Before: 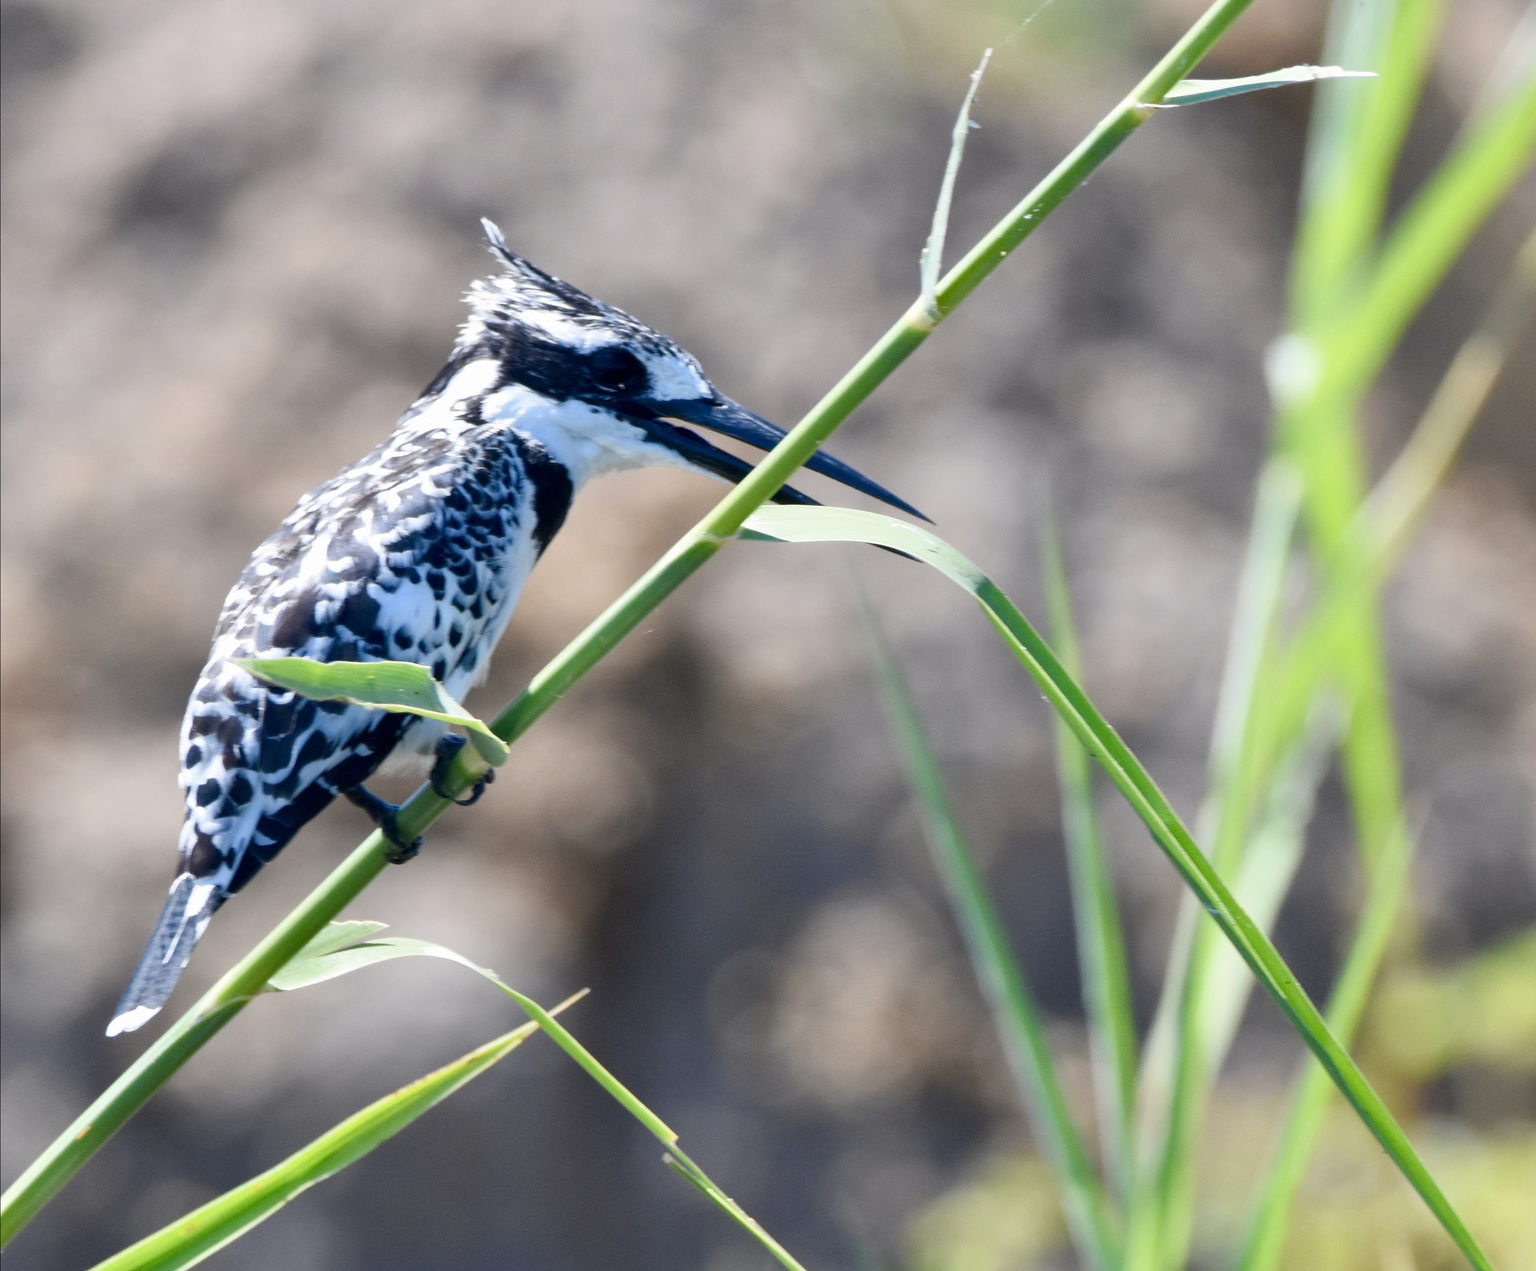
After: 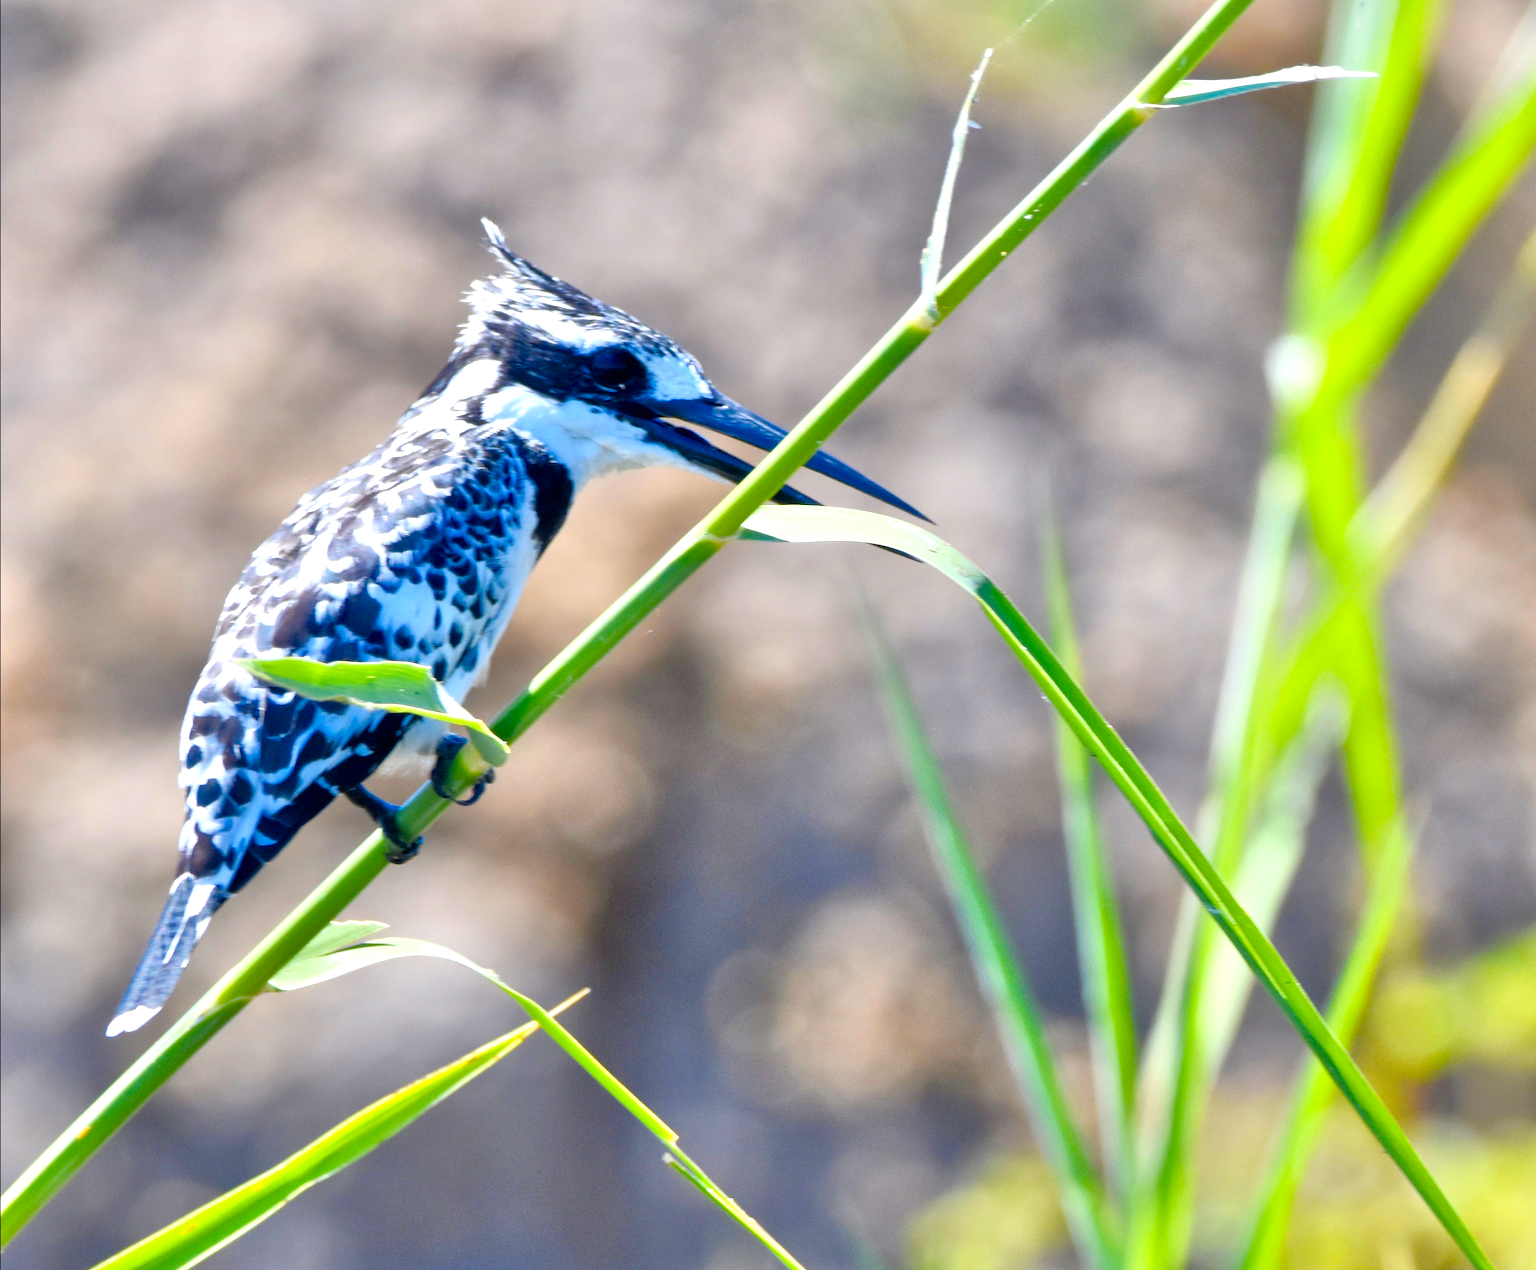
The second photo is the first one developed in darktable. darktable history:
tone equalizer: -7 EV 0.15 EV, -6 EV 0.6 EV, -5 EV 1.15 EV, -4 EV 1.33 EV, -3 EV 1.15 EV, -2 EV 0.6 EV, -1 EV 0.15 EV, mask exposure compensation -0.5 EV
color balance rgb: linear chroma grading › global chroma 50%, perceptual saturation grading › global saturation 2.34%, global vibrance 6.64%, contrast 12.71%, saturation formula JzAzBz (2021)
